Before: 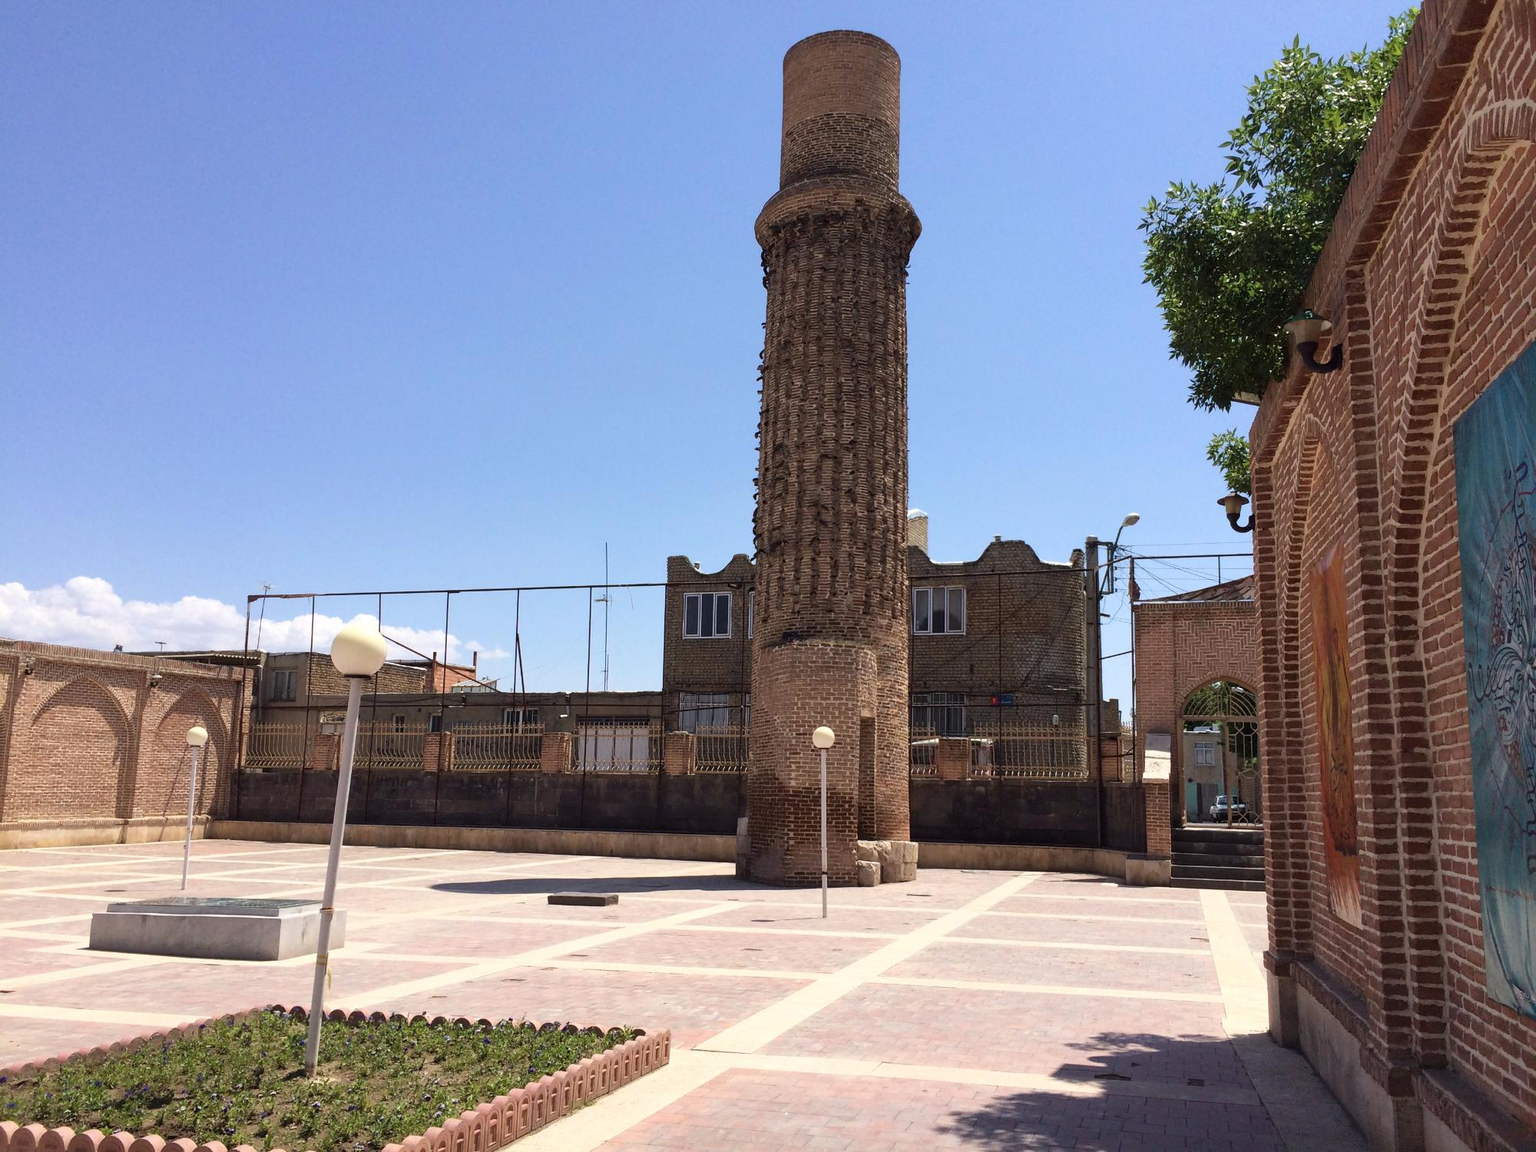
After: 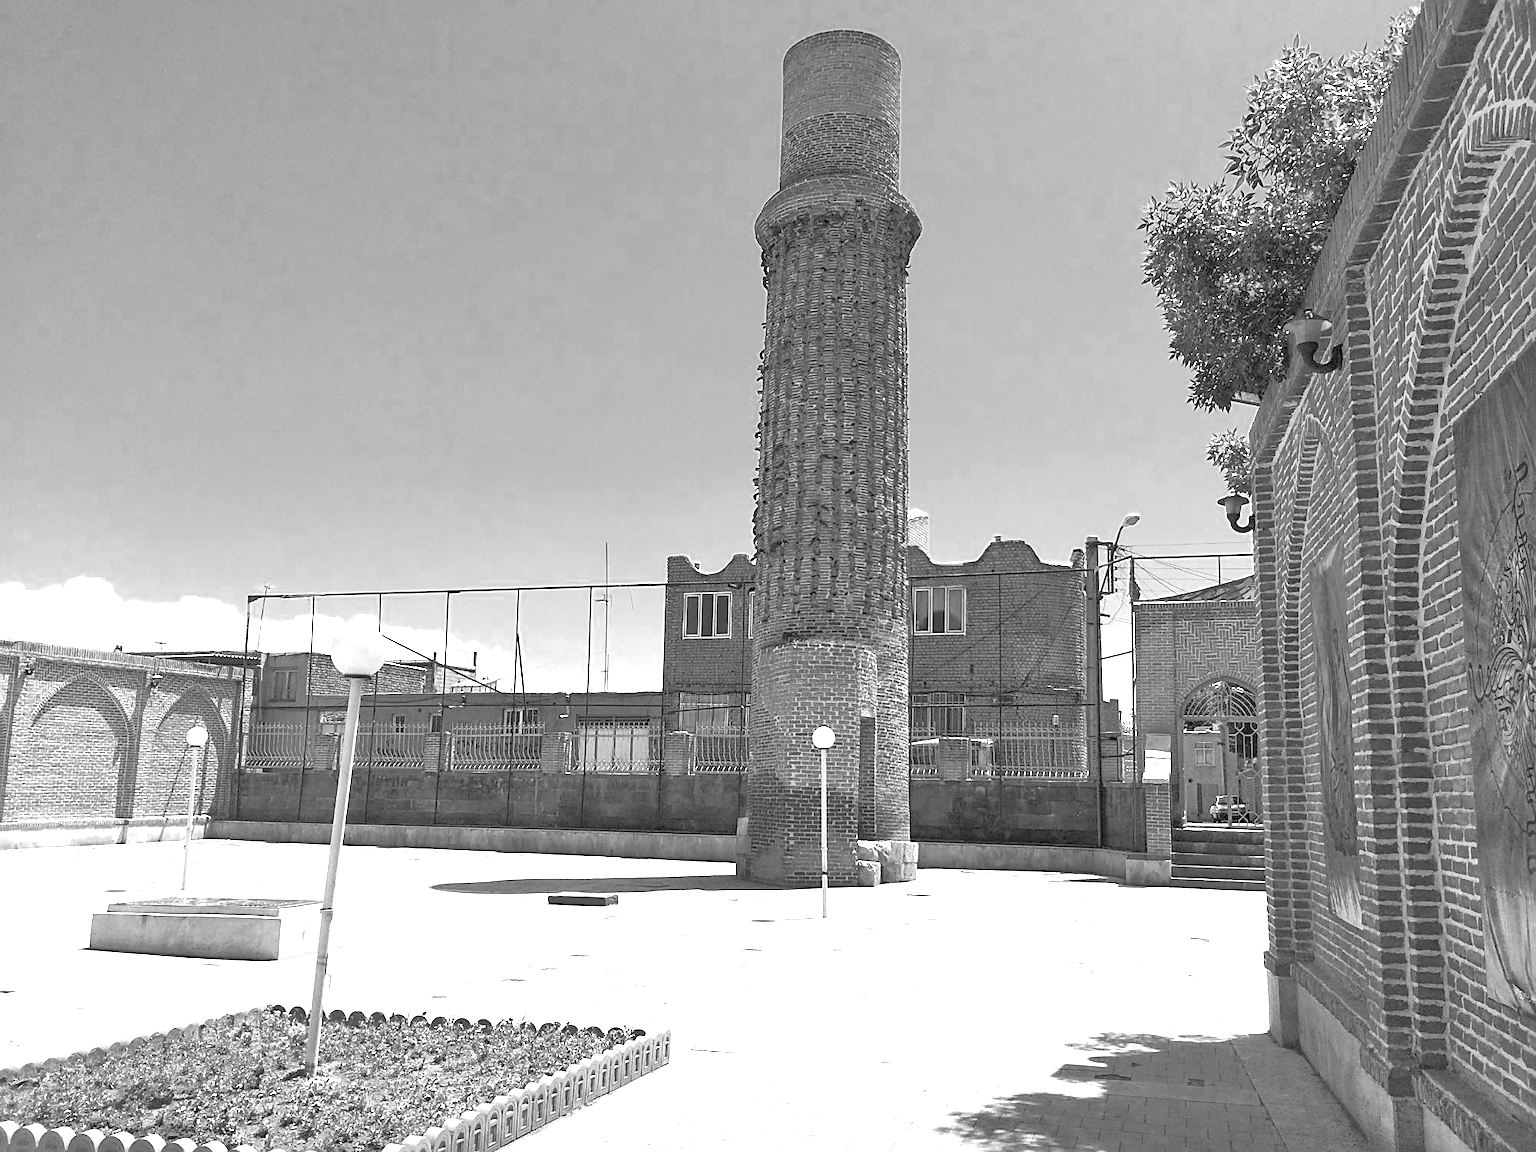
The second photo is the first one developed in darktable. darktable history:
tone equalizer: -7 EV 0.149 EV, -6 EV 0.623 EV, -5 EV 1.18 EV, -4 EV 1.32 EV, -3 EV 1.13 EV, -2 EV 0.6 EV, -1 EV 0.156 EV
color zones: curves: ch0 [(0.002, 0.593) (0.143, 0.417) (0.285, 0.541) (0.455, 0.289) (0.608, 0.327) (0.727, 0.283) (0.869, 0.571) (1, 0.603)]; ch1 [(0, 0) (0.143, 0) (0.286, 0) (0.429, 0) (0.571, 0) (0.714, 0) (0.857, 0)]
exposure: black level correction 0, exposure 1.295 EV, compensate highlight preservation false
sharpen: on, module defaults
